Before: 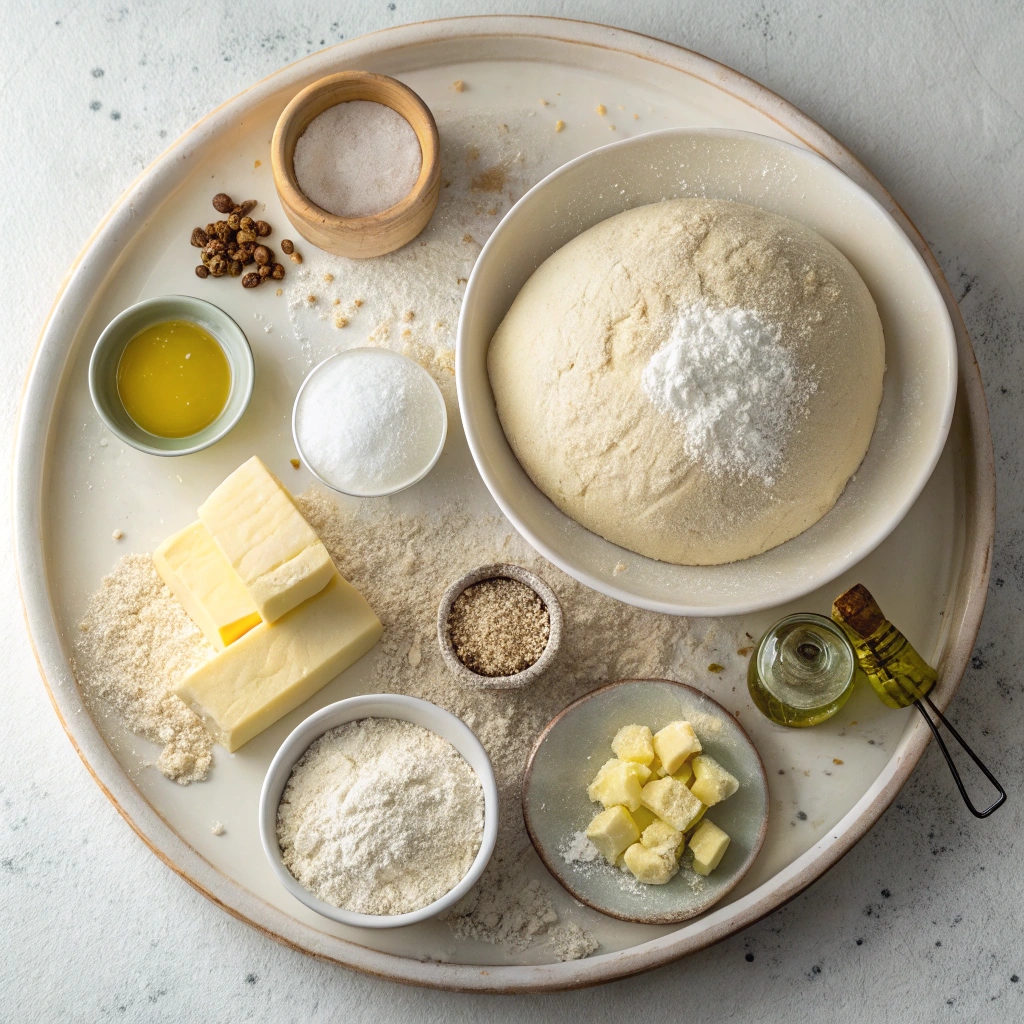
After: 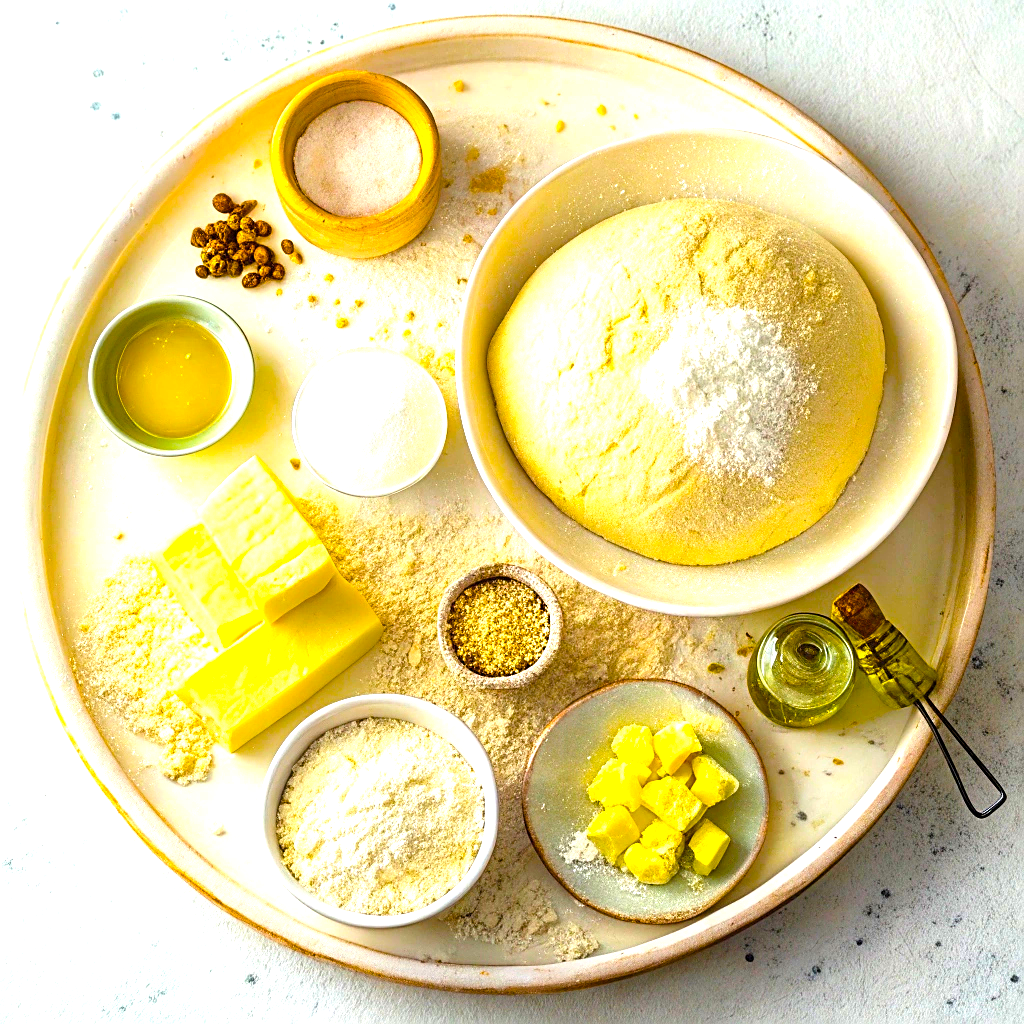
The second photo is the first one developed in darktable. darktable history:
sharpen: on, module defaults
white balance: emerald 1
exposure: black level correction 0, exposure 1.1 EV, compensate highlight preservation false
color balance rgb: linear chroma grading › global chroma 42%, perceptual saturation grading › global saturation 42%, global vibrance 33%
